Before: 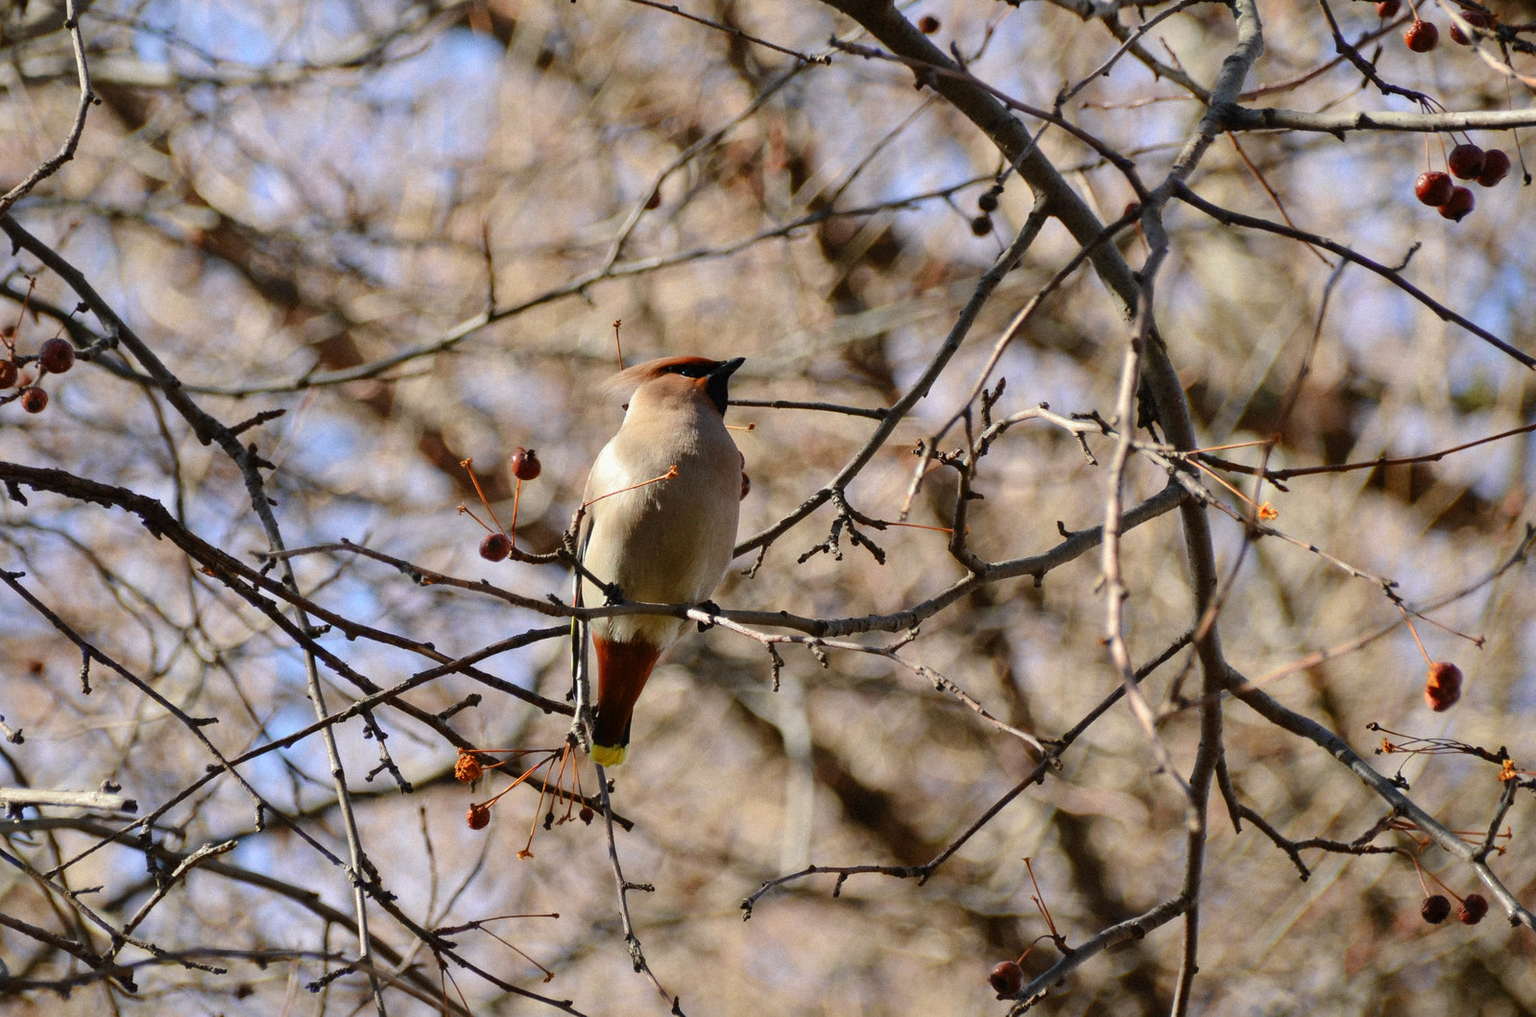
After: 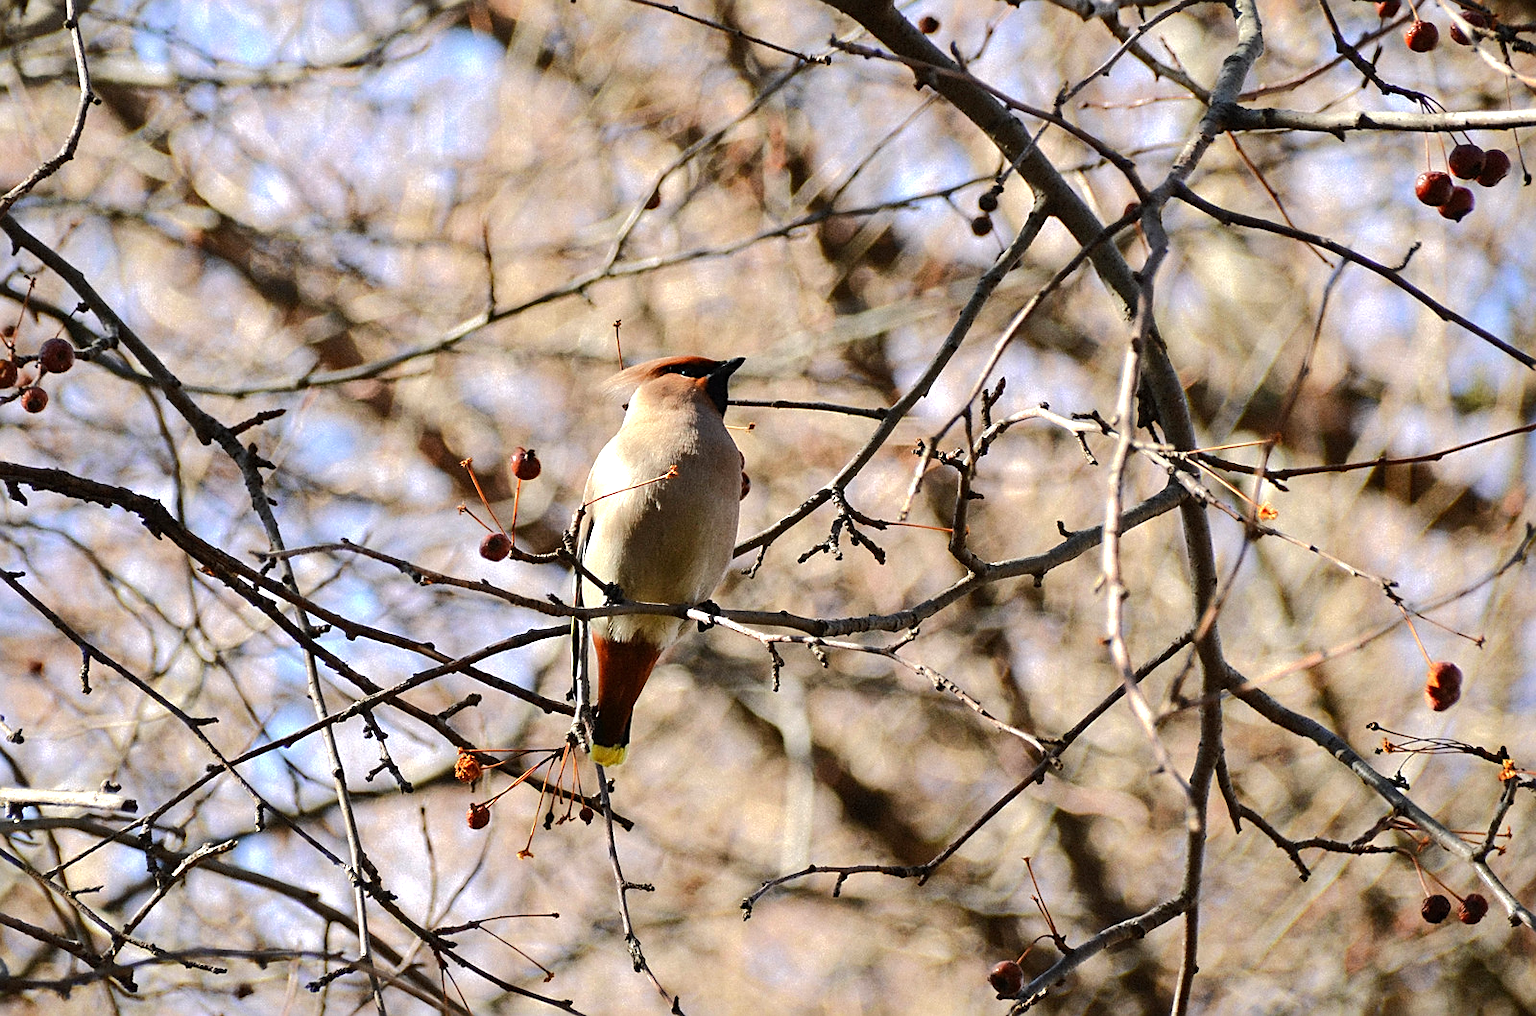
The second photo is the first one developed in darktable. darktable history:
exposure: exposure 0.3 EV, compensate highlight preservation false
tone equalizer: -8 EV -0.417 EV, -7 EV -0.389 EV, -6 EV -0.333 EV, -5 EV -0.222 EV, -3 EV 0.222 EV, -2 EV 0.333 EV, -1 EV 0.389 EV, +0 EV 0.417 EV, edges refinement/feathering 500, mask exposure compensation -1.57 EV, preserve details no
base curve: curves: ch0 [(0, 0) (0.235, 0.266) (0.503, 0.496) (0.786, 0.72) (1, 1)]
sharpen: on, module defaults
